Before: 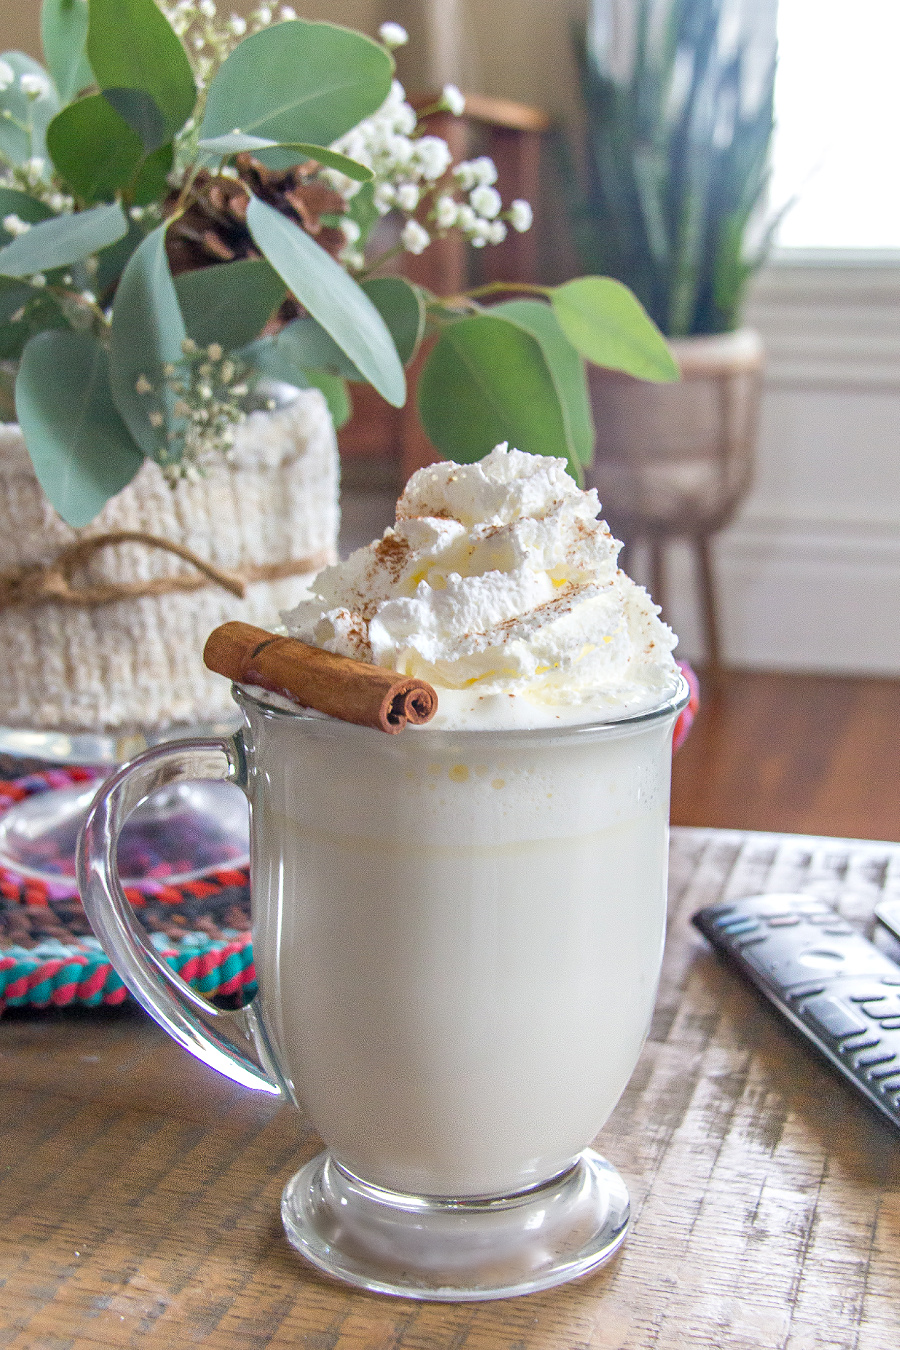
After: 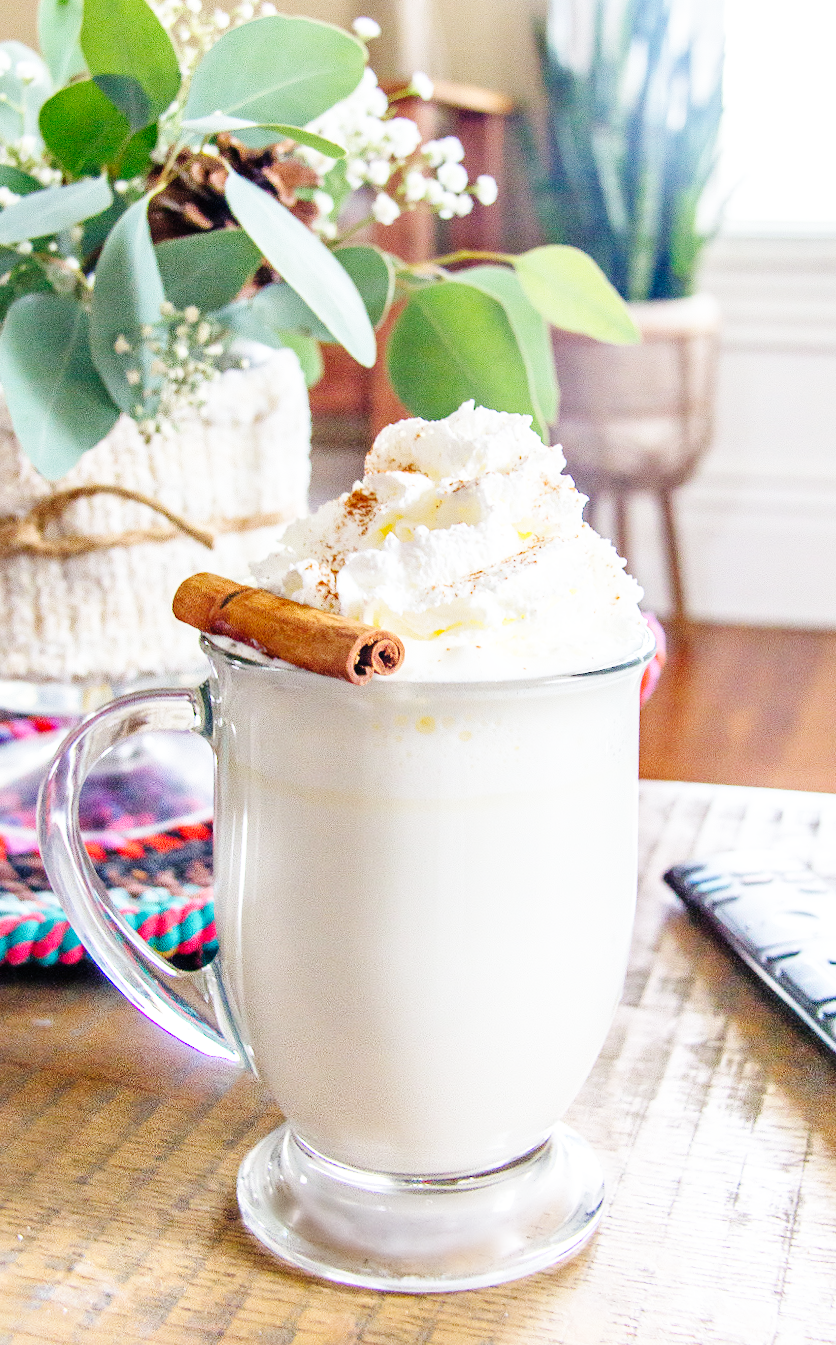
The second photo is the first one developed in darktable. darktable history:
rotate and perspective: rotation 0.215°, lens shift (vertical) -0.139, crop left 0.069, crop right 0.939, crop top 0.002, crop bottom 0.996
base curve: curves: ch0 [(0, 0) (0, 0) (0.002, 0.001) (0.008, 0.003) (0.019, 0.011) (0.037, 0.037) (0.064, 0.11) (0.102, 0.232) (0.152, 0.379) (0.216, 0.524) (0.296, 0.665) (0.394, 0.789) (0.512, 0.881) (0.651, 0.945) (0.813, 0.986) (1, 1)], preserve colors none
